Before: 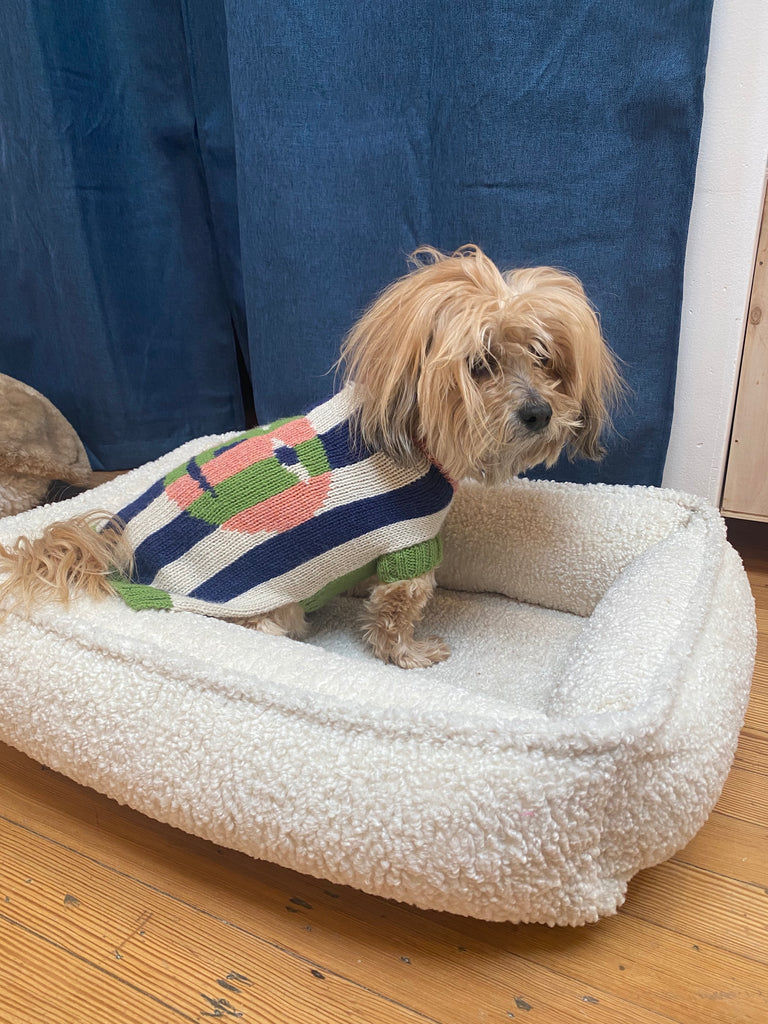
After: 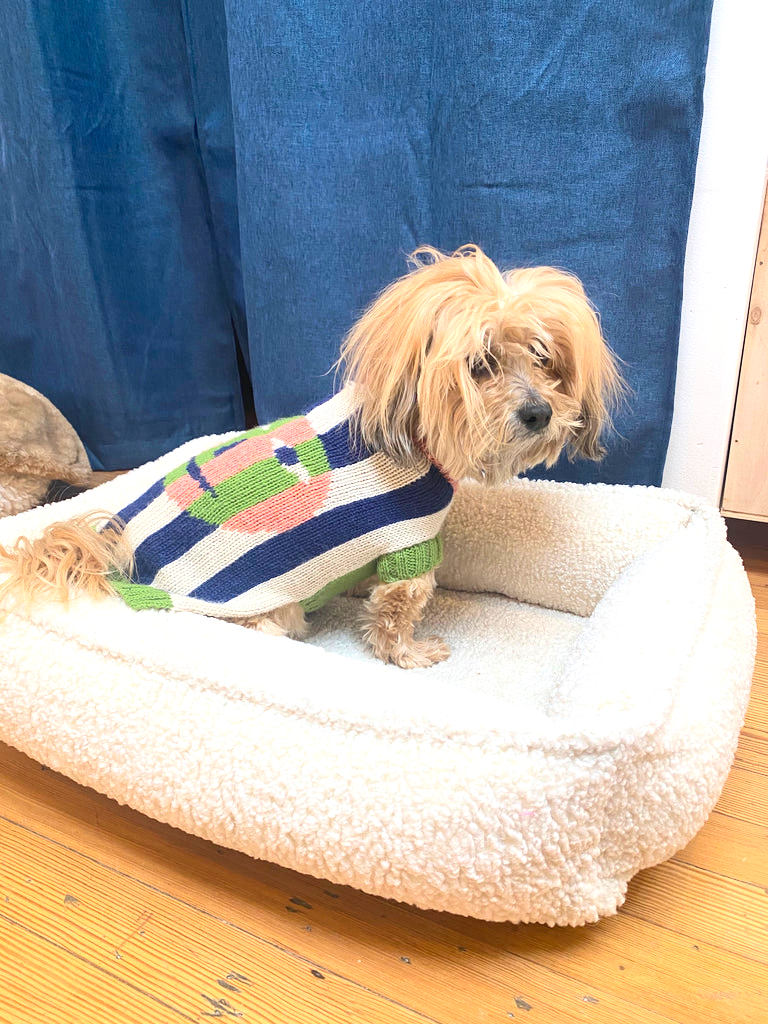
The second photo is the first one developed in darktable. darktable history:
tone equalizer: edges refinement/feathering 500, mask exposure compensation -1.57 EV, preserve details no
contrast brightness saturation: contrast 0.196, brightness 0.158, saturation 0.23
exposure: exposure 0.603 EV, compensate exposure bias true, compensate highlight preservation false
